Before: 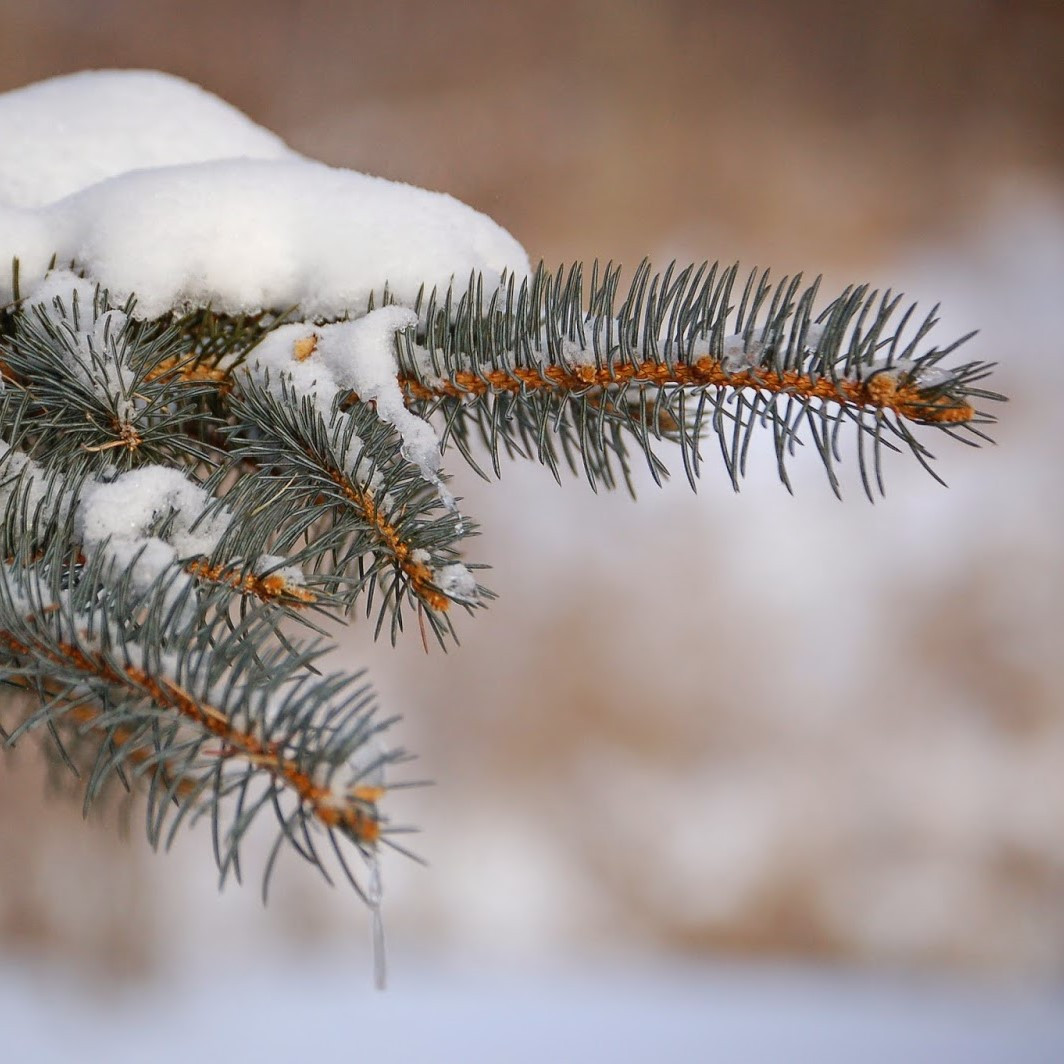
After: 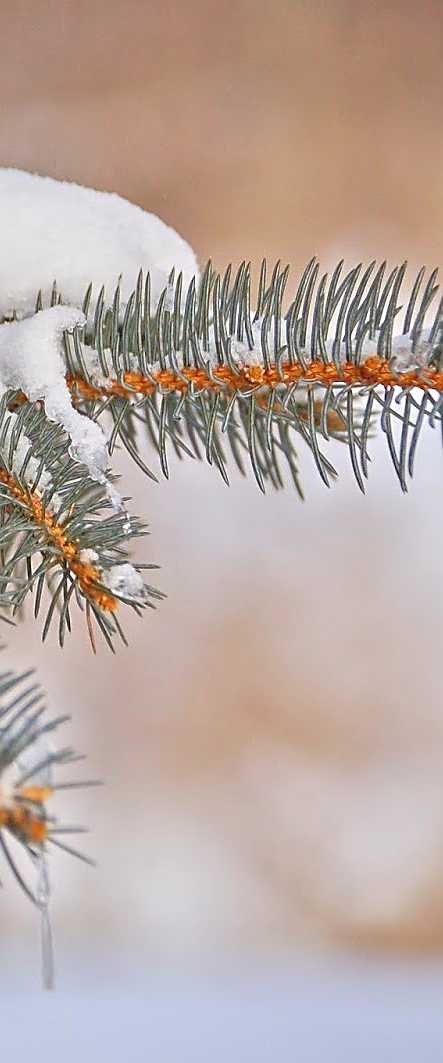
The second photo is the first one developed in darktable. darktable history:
tone equalizer: -8 EV 2 EV, -7 EV 2 EV, -6 EV 2 EV, -5 EV 2 EV, -4 EV 2 EV, -3 EV 1.5 EV, -2 EV 1 EV, -1 EV 0.5 EV
sharpen: on, module defaults
crop: left 31.229%, right 27.105%
